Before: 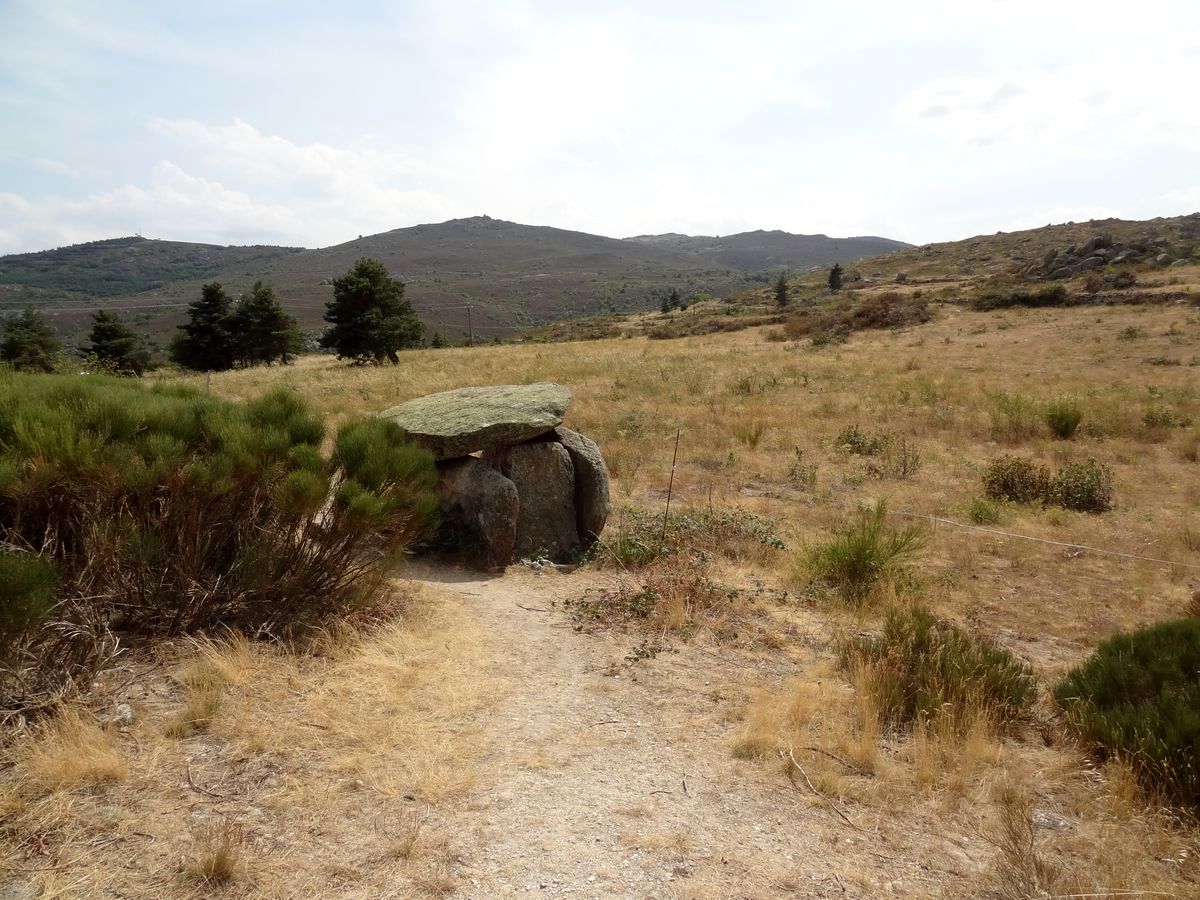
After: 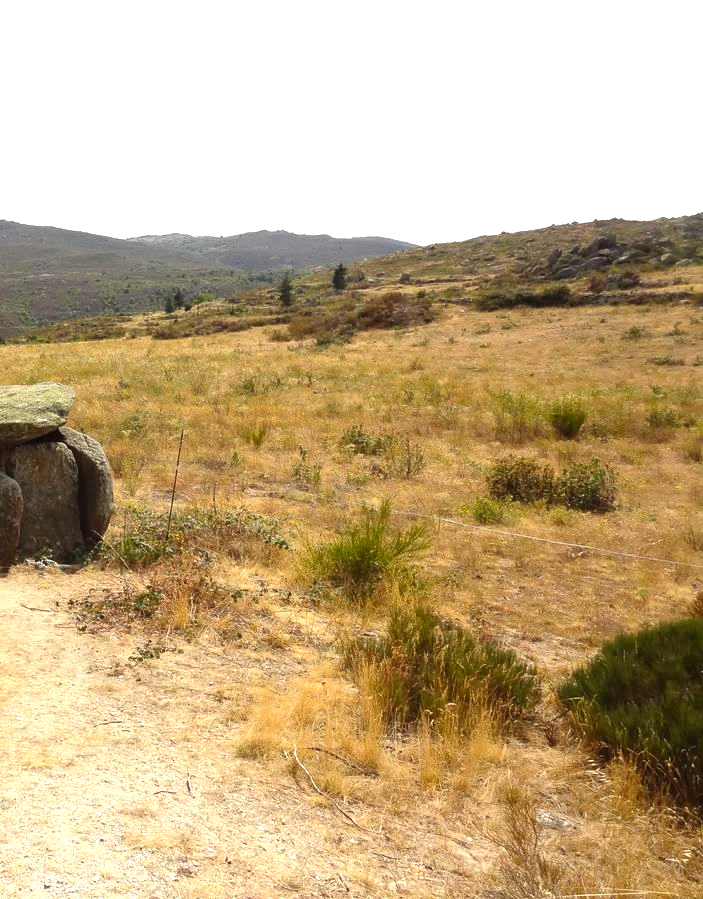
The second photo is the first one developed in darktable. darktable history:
contrast equalizer: octaves 7, y [[0.5 ×6], [0.5 ×6], [0.975, 0.964, 0.925, 0.865, 0.793, 0.721], [0 ×6], [0 ×6]]
crop: left 41.365%
color balance rgb: power › luminance -3.593%, power › hue 139.48°, highlights gain › luminance 6.072%, highlights gain › chroma 1.243%, highlights gain › hue 87.45°, perceptual saturation grading › global saturation 19.328%
exposure: black level correction -0.002, exposure 0.705 EV, compensate highlight preservation false
